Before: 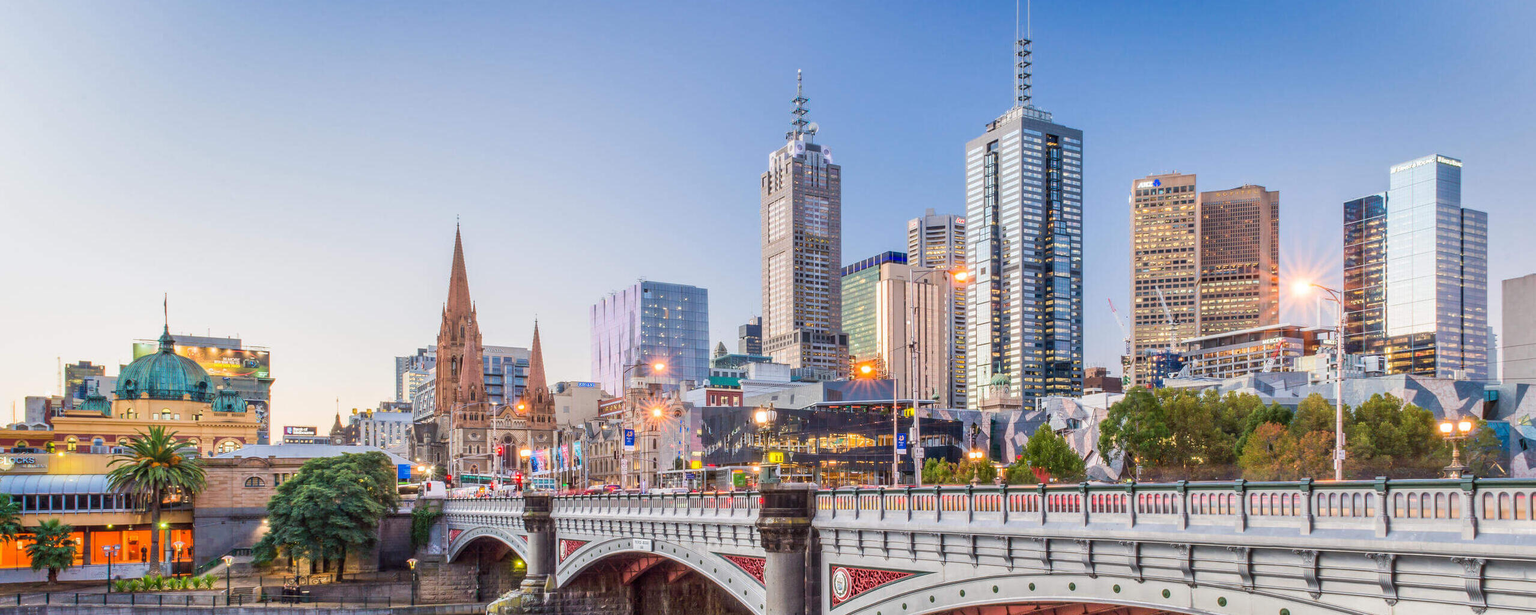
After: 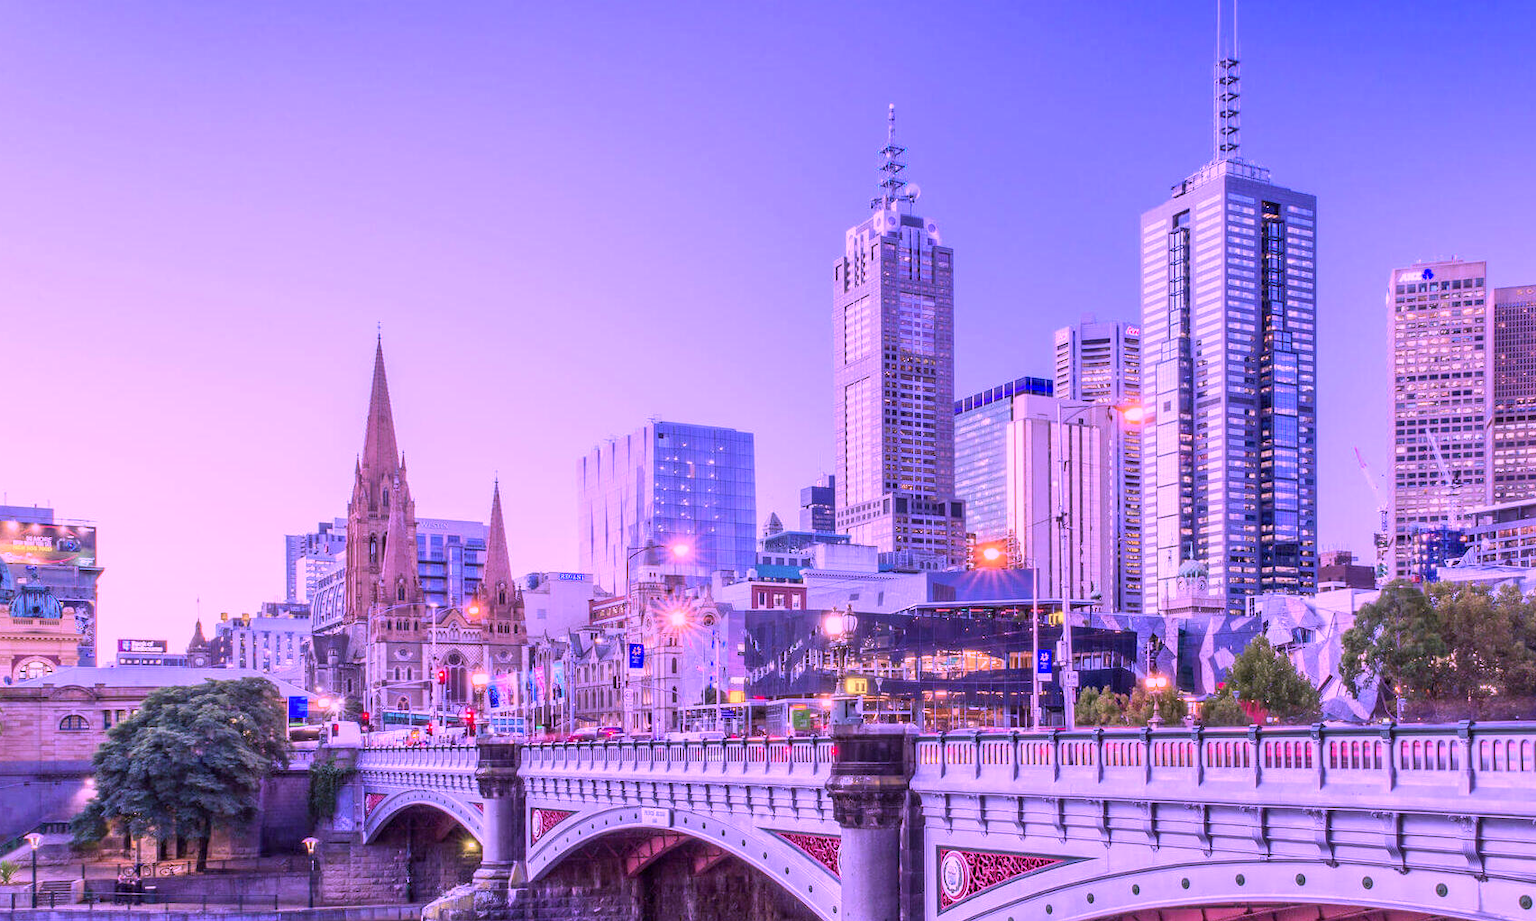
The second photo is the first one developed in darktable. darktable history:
color calibration: illuminant custom, x 0.379, y 0.481, temperature 4443.07 K
crop and rotate: left 13.409%, right 19.924%
